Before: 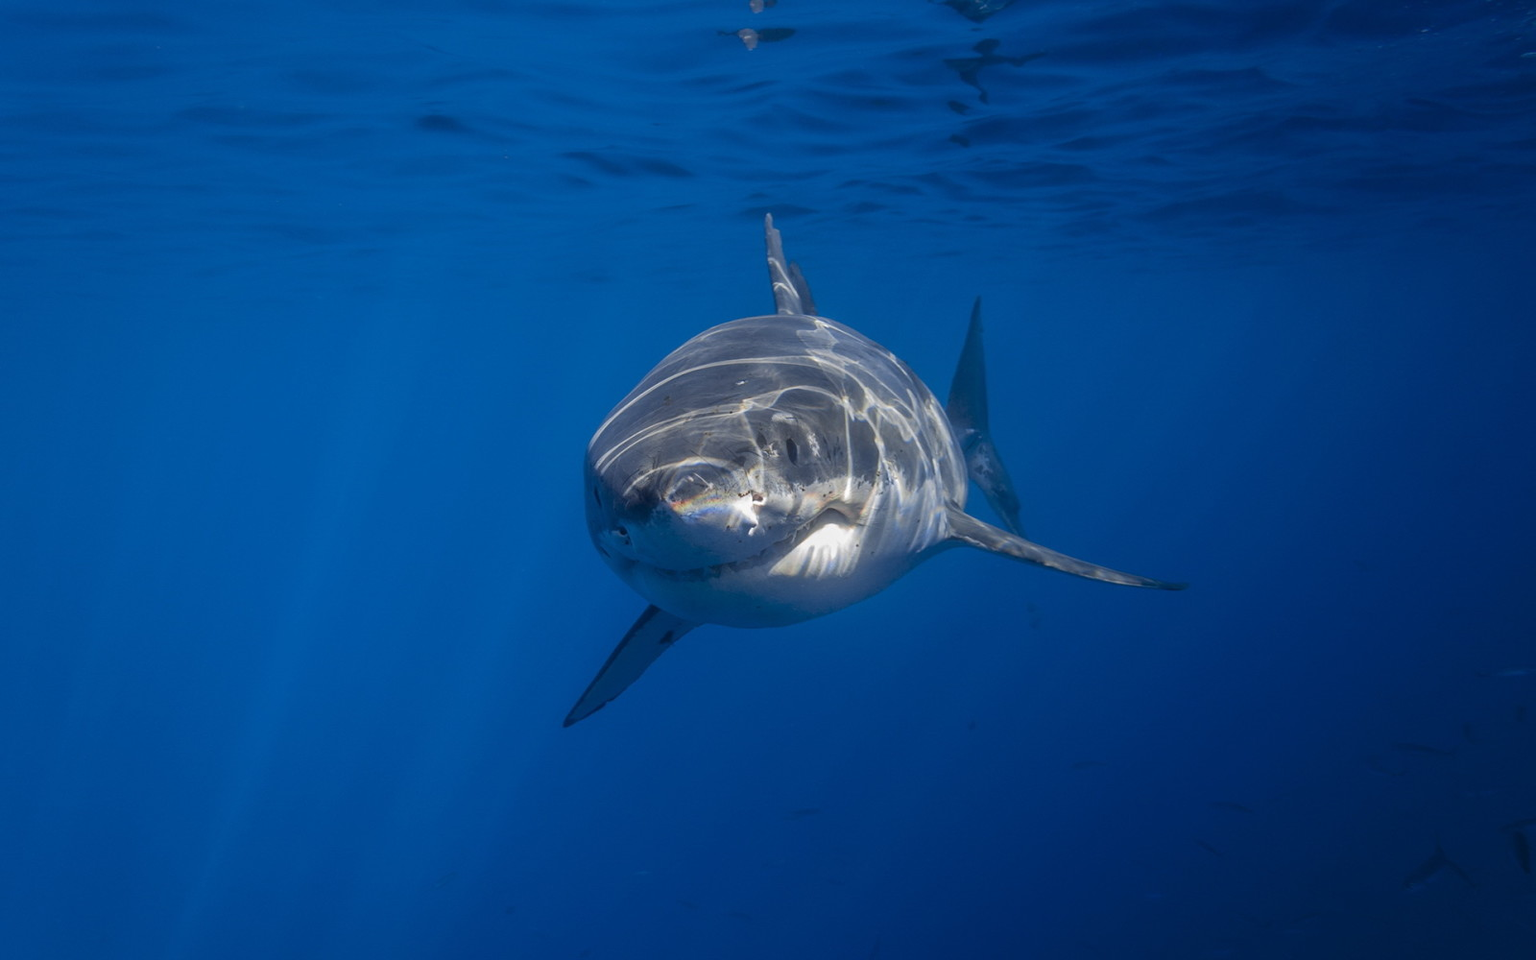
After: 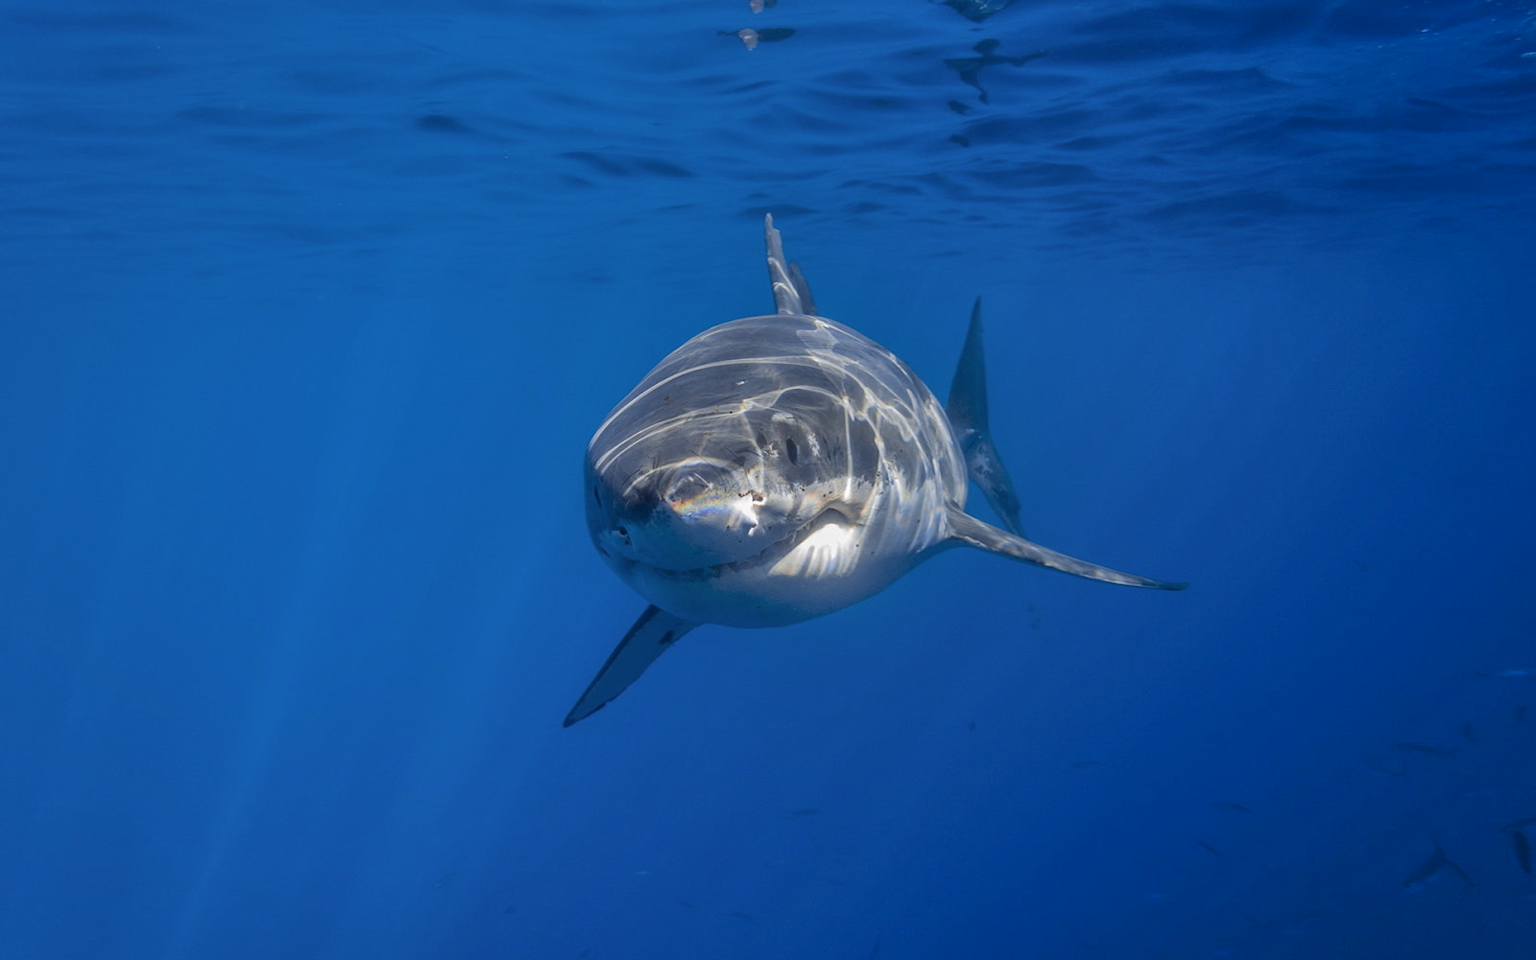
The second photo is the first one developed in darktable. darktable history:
shadows and highlights: shadows 51.81, highlights -28.47, soften with gaussian
